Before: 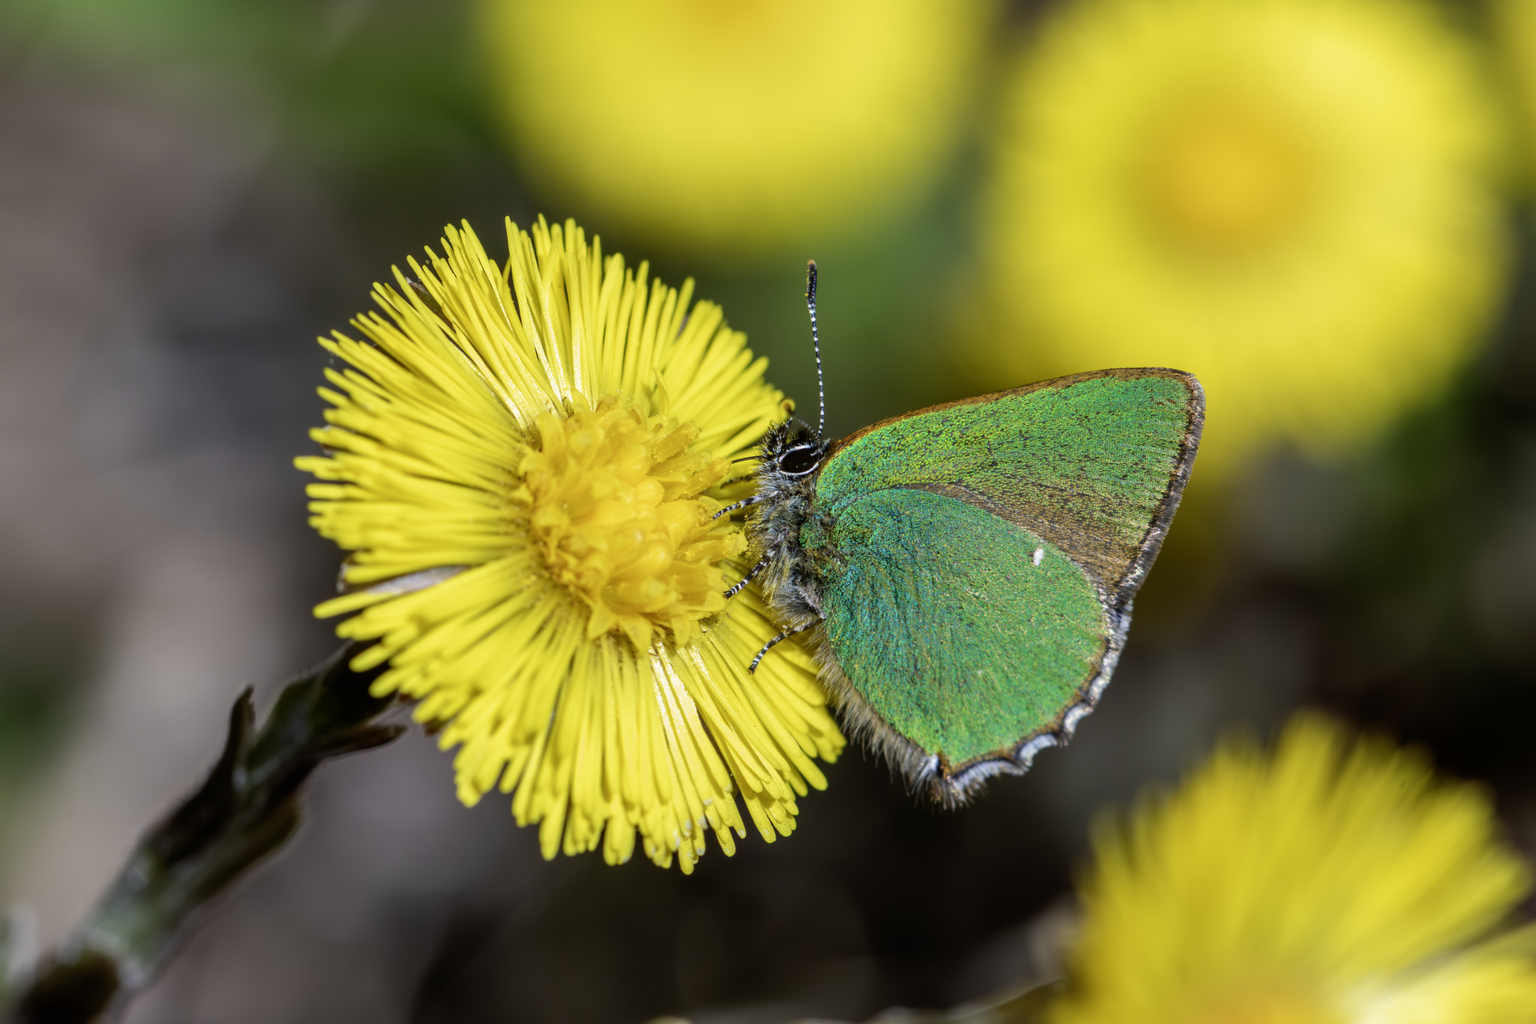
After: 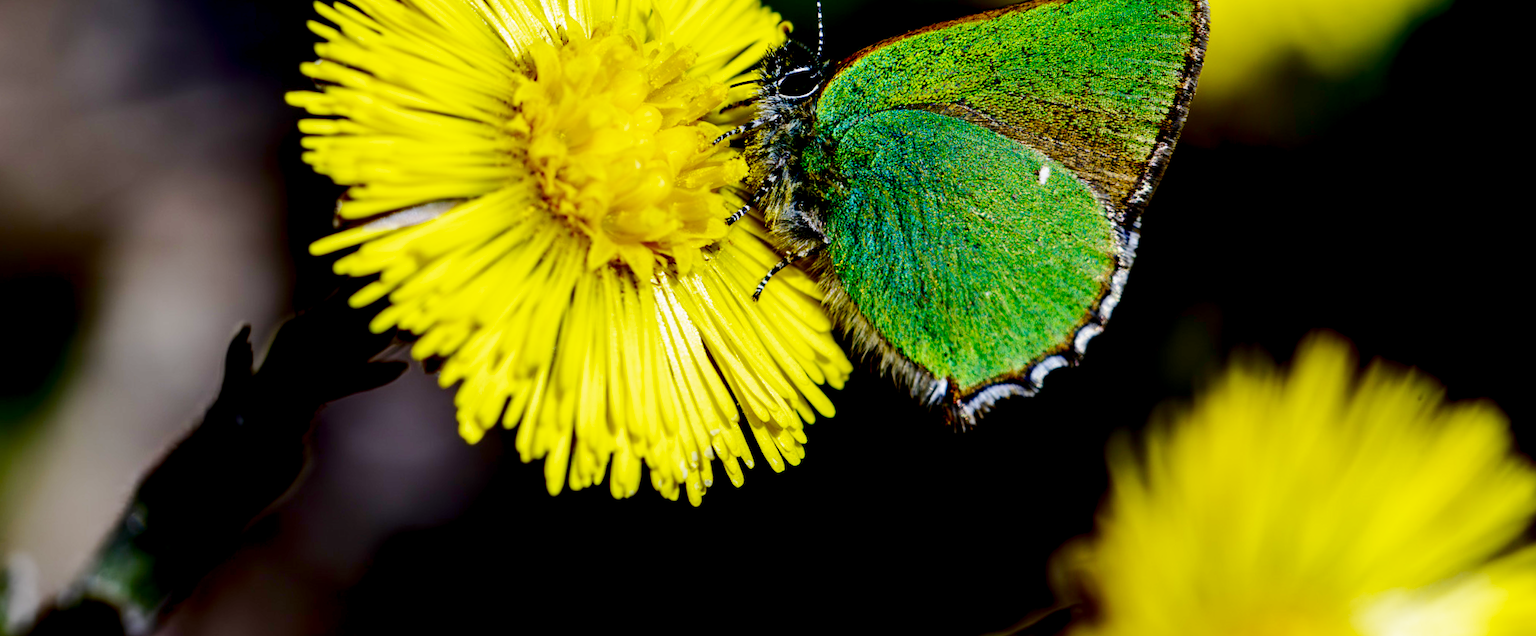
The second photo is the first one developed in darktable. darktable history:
exposure: black level correction 0.056, compensate highlight preservation false
base curve: curves: ch0 [(0, 0) (0.032, 0.025) (0.121, 0.166) (0.206, 0.329) (0.605, 0.79) (1, 1)], preserve colors none
contrast brightness saturation: contrast 0.07, brightness -0.14, saturation 0.11
crop and rotate: top 36.435%
rotate and perspective: rotation -1.42°, crop left 0.016, crop right 0.984, crop top 0.035, crop bottom 0.965
